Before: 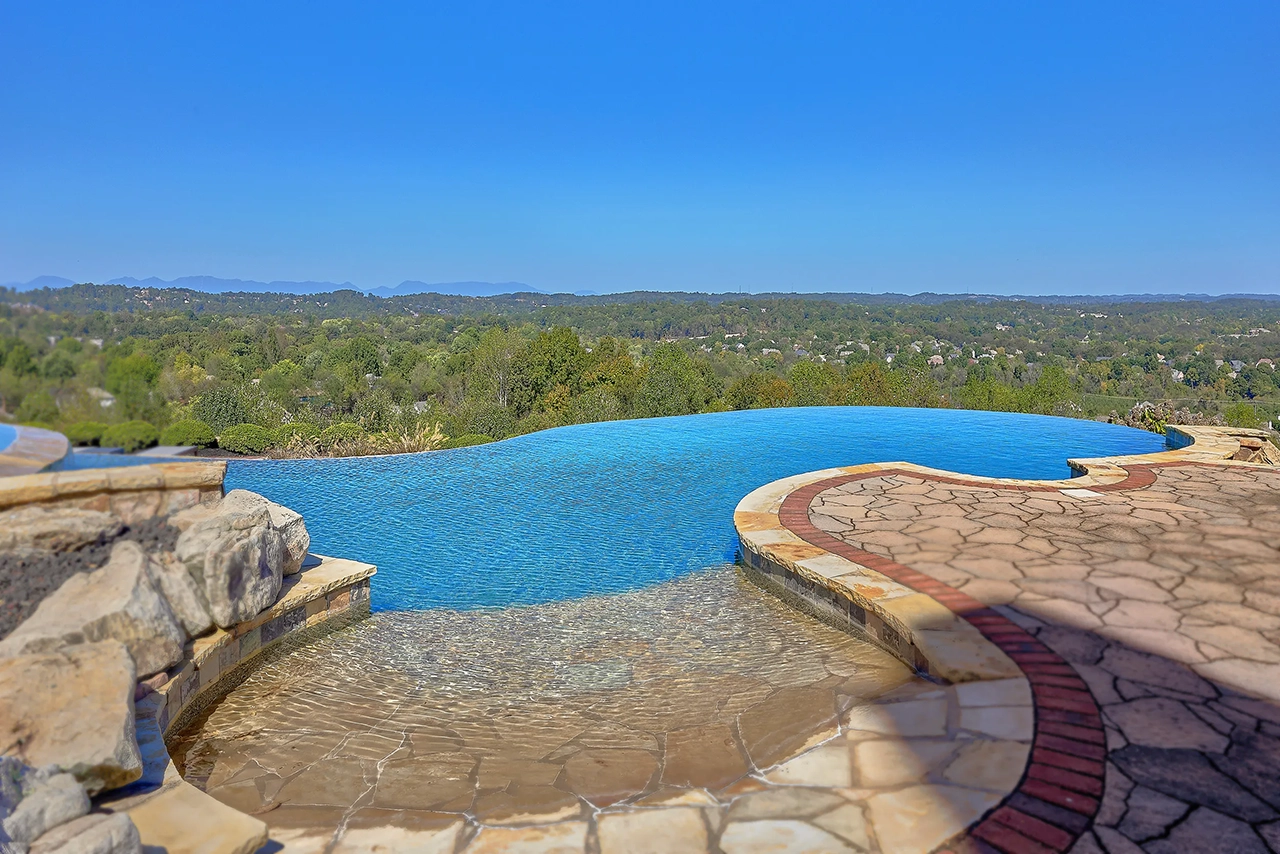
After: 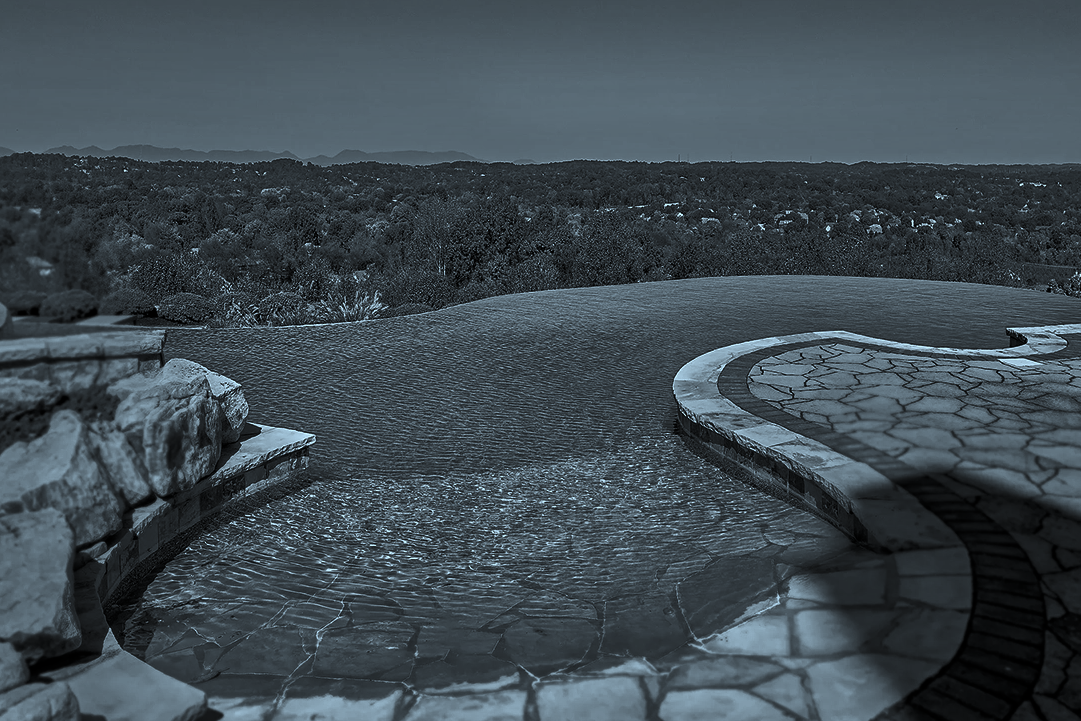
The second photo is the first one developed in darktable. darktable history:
crop and rotate: left 4.842%, top 15.51%, right 10.668%
color correction: highlights a* -10.69, highlights b* -19.19
white balance: red 0.988, blue 1.017
contrast brightness saturation: contrast -0.03, brightness -0.59, saturation -1
